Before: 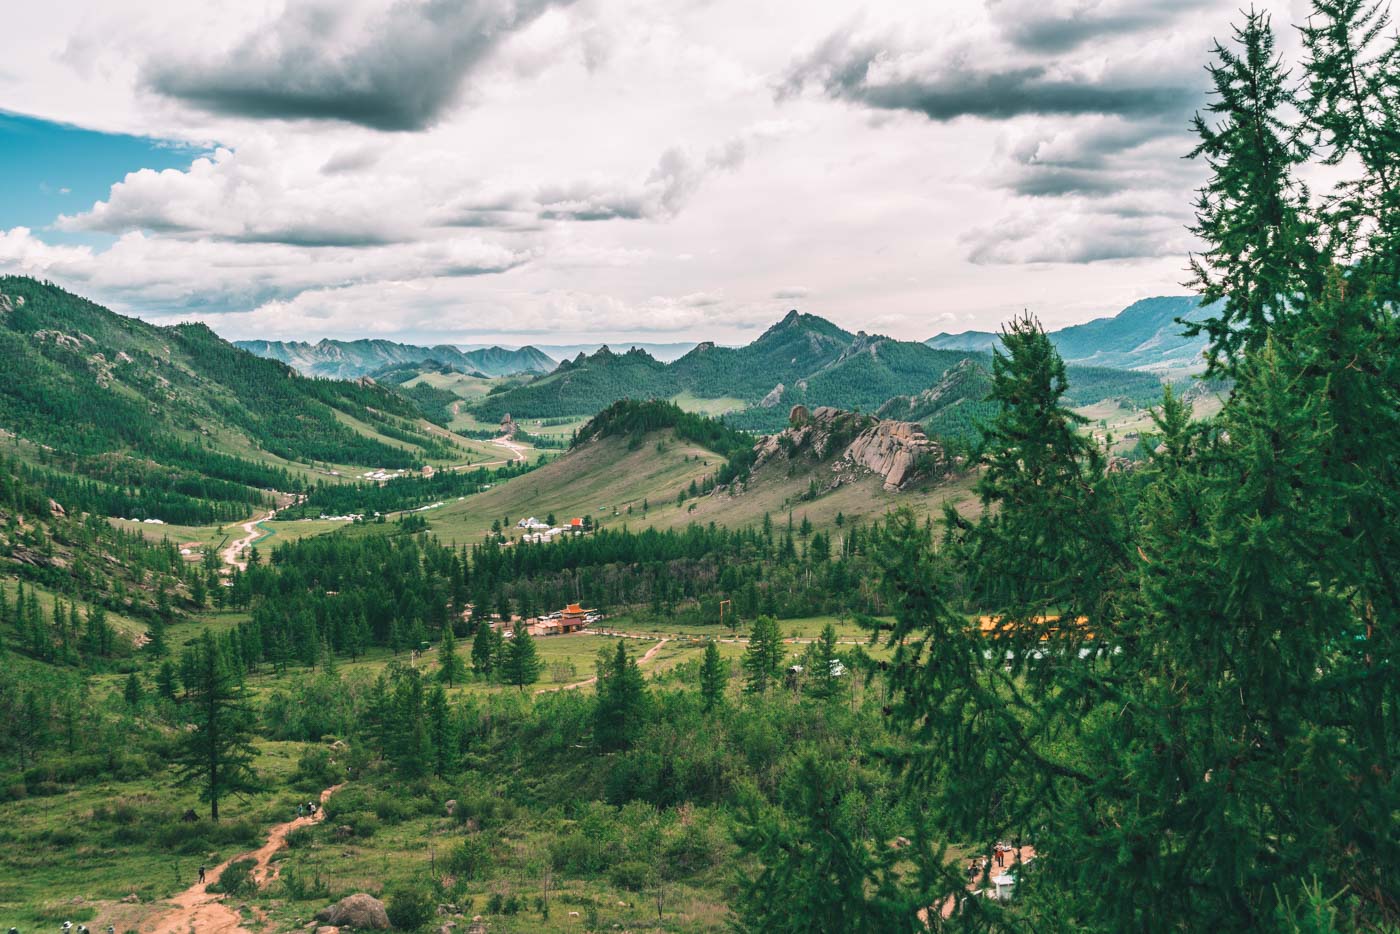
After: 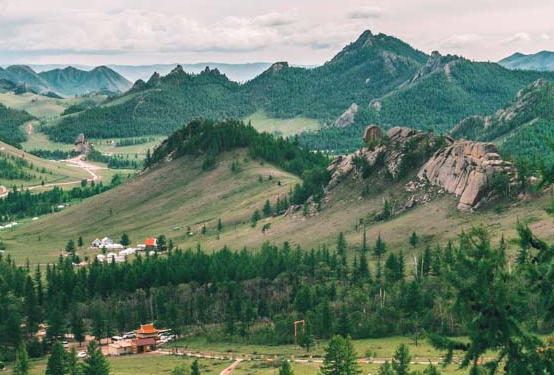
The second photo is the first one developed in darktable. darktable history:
crop: left 30.458%, top 30.01%, right 29.924%, bottom 29.804%
